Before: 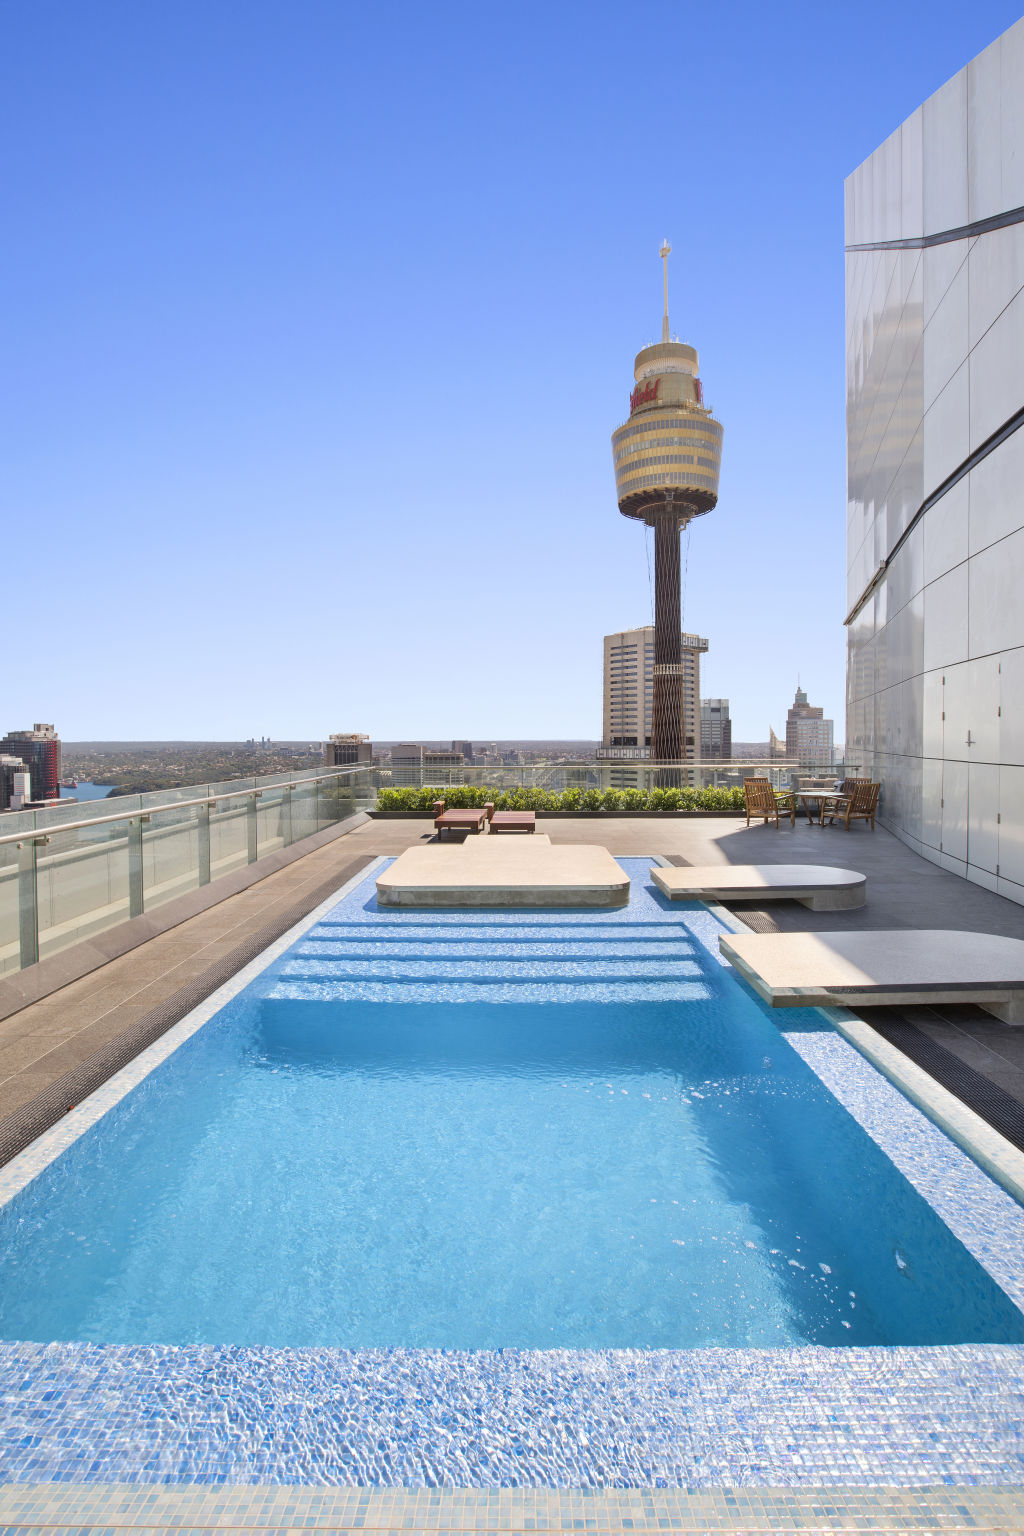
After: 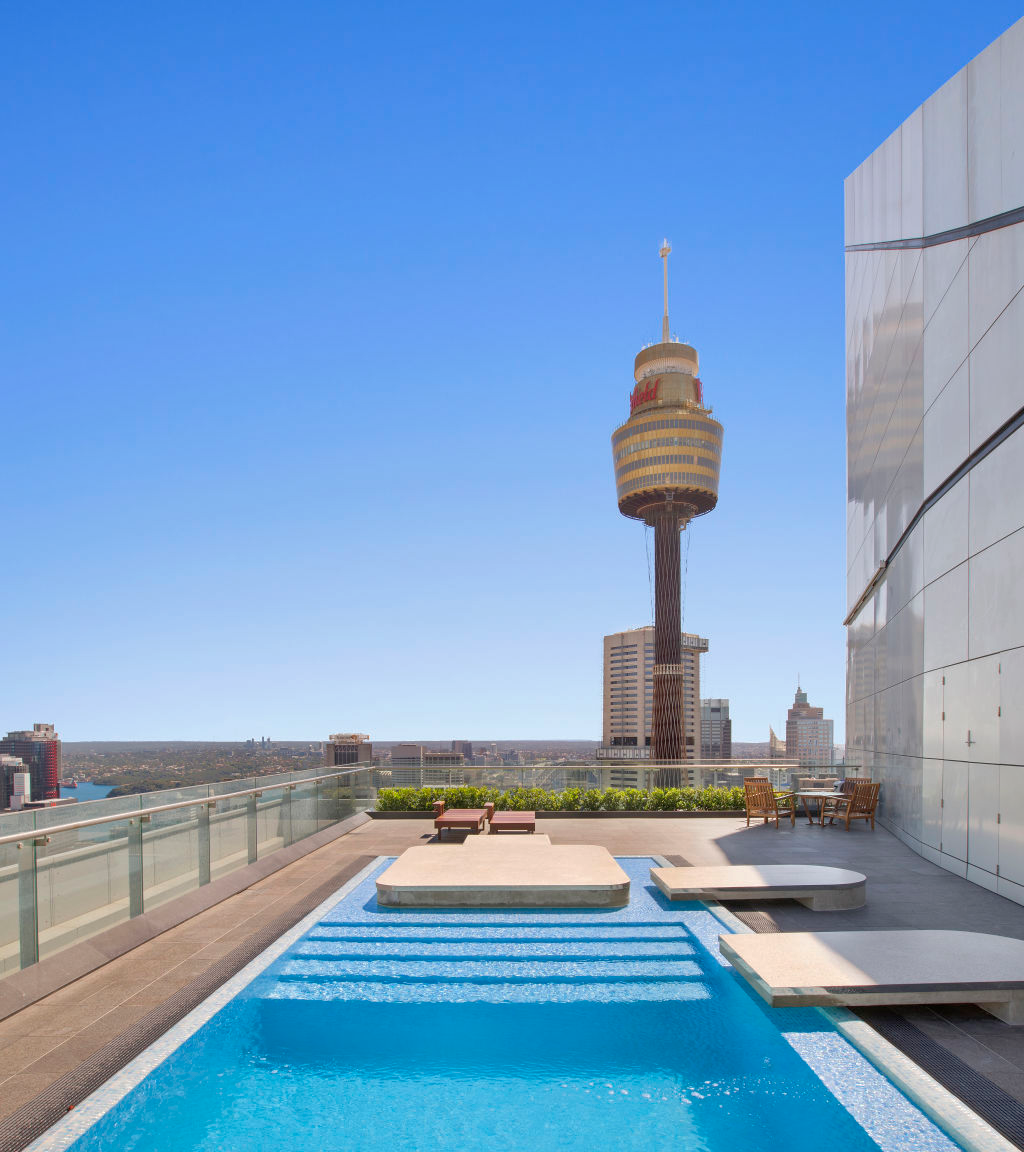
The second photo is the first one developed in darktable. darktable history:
crop: bottom 24.985%
shadows and highlights: on, module defaults
